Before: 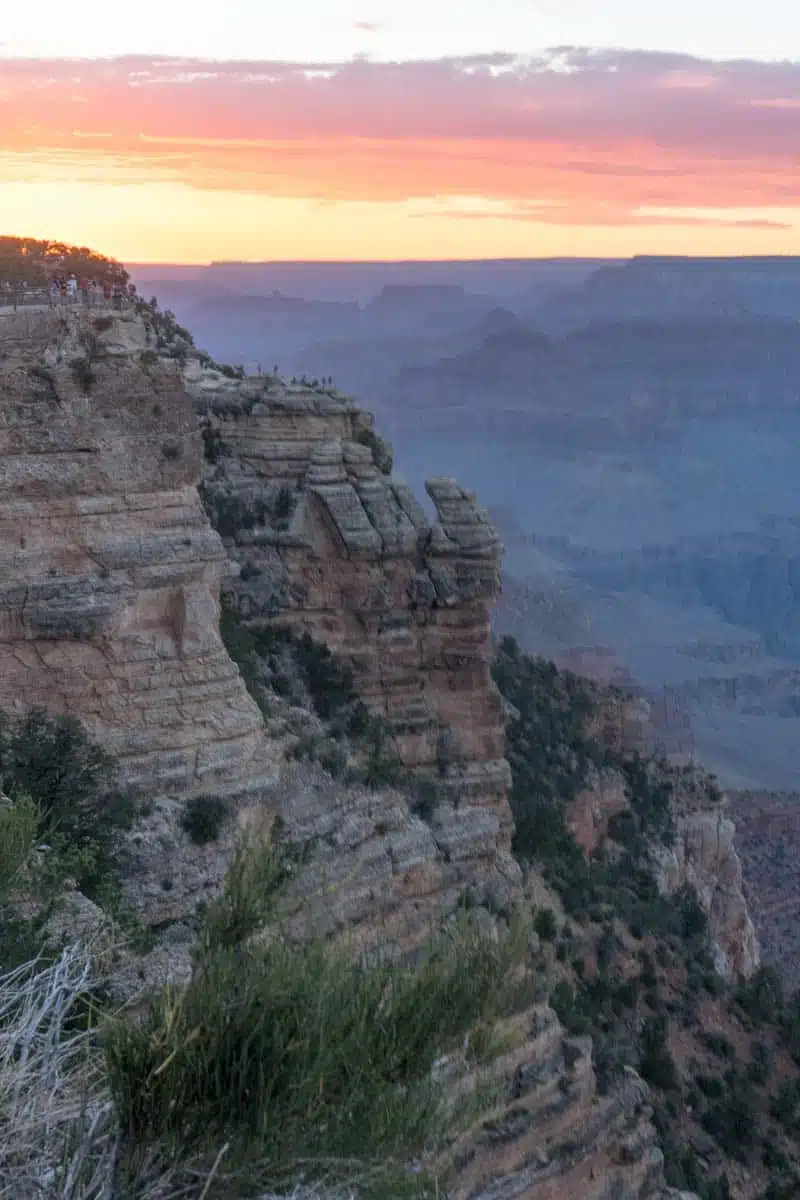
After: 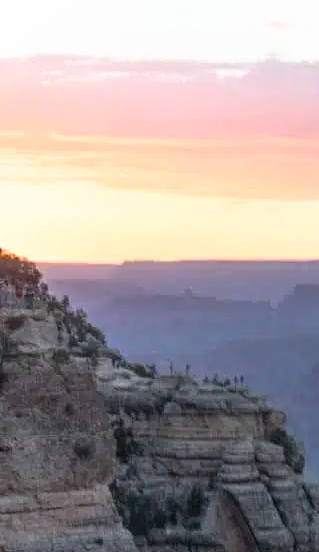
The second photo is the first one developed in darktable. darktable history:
crop and rotate: left 11.093%, top 0.086%, right 48.936%, bottom 53.856%
color correction: highlights b* 0.061, saturation 0.981
shadows and highlights: shadows -62.92, white point adjustment -5.39, highlights 61.84
